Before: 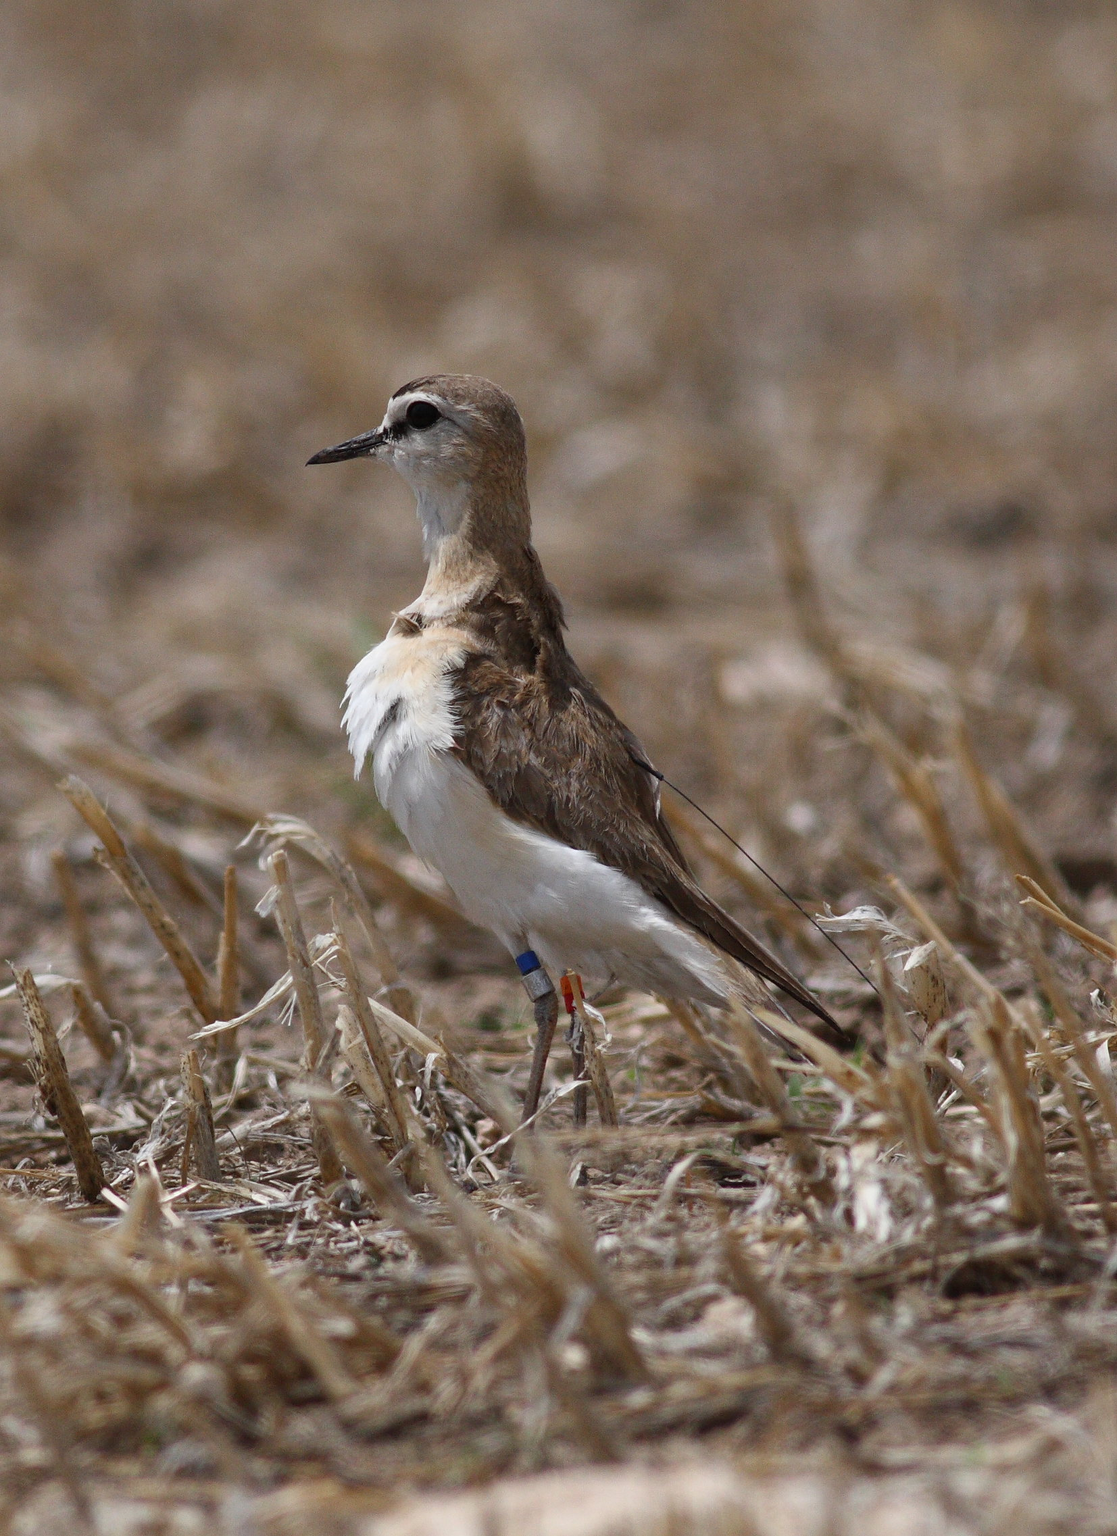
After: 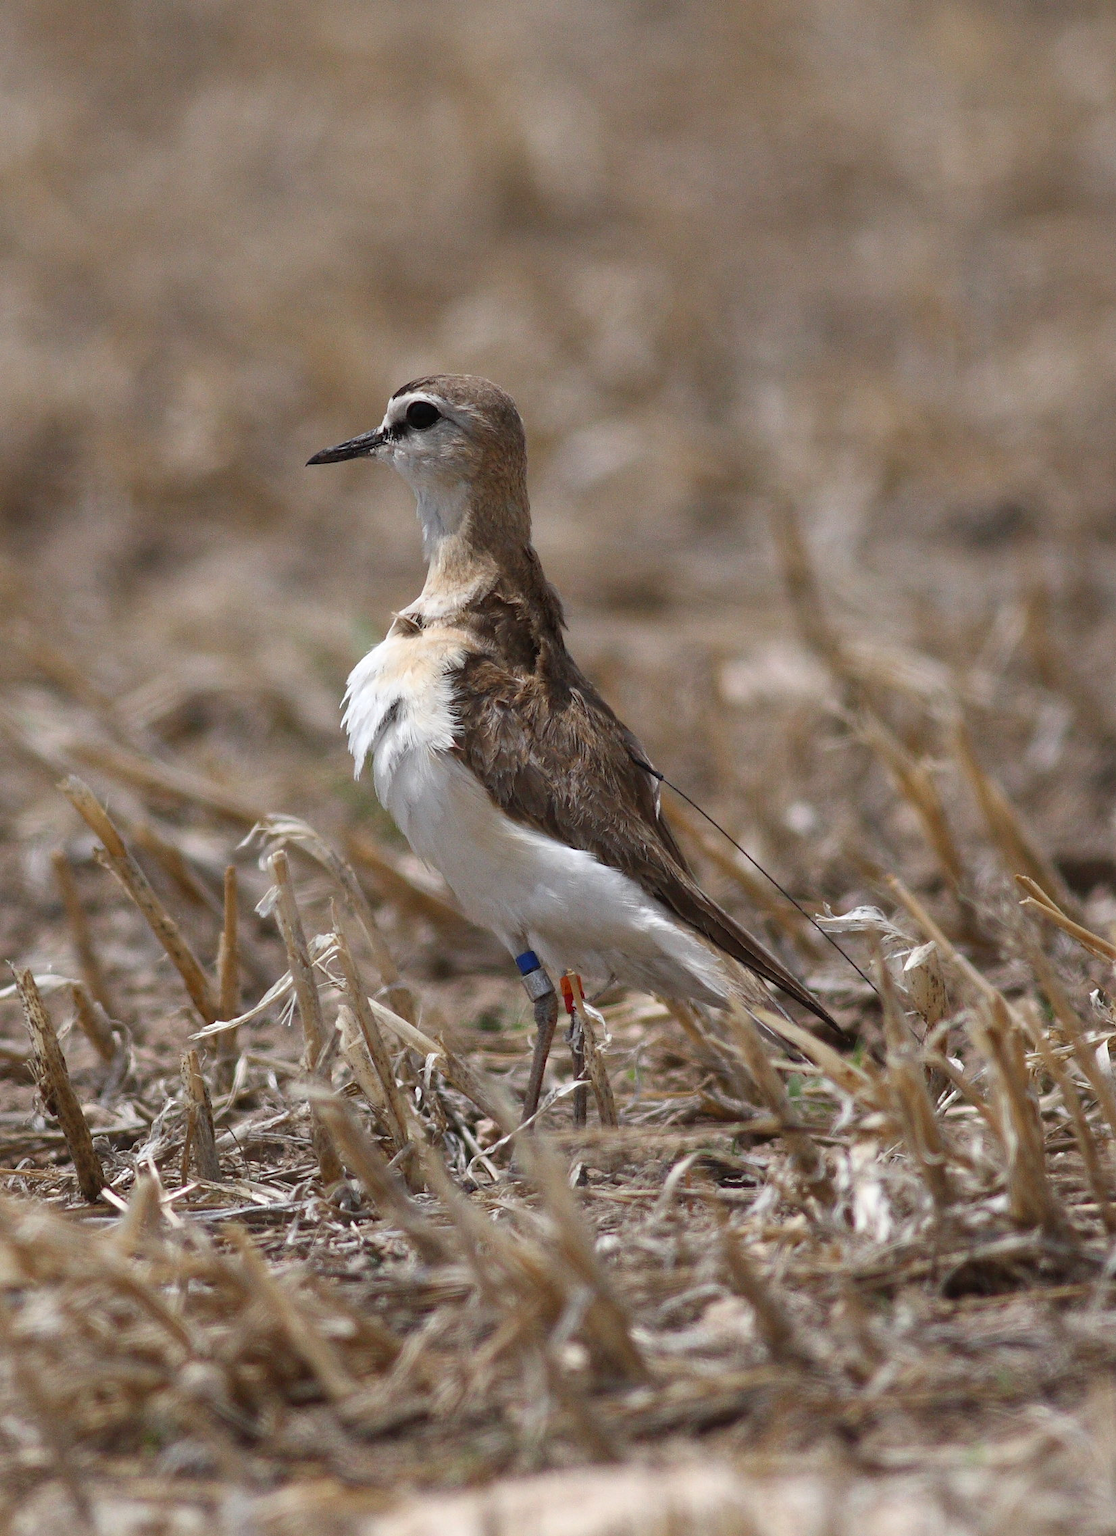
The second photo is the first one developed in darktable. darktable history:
exposure: exposure 0.187 EV, compensate highlight preservation false
